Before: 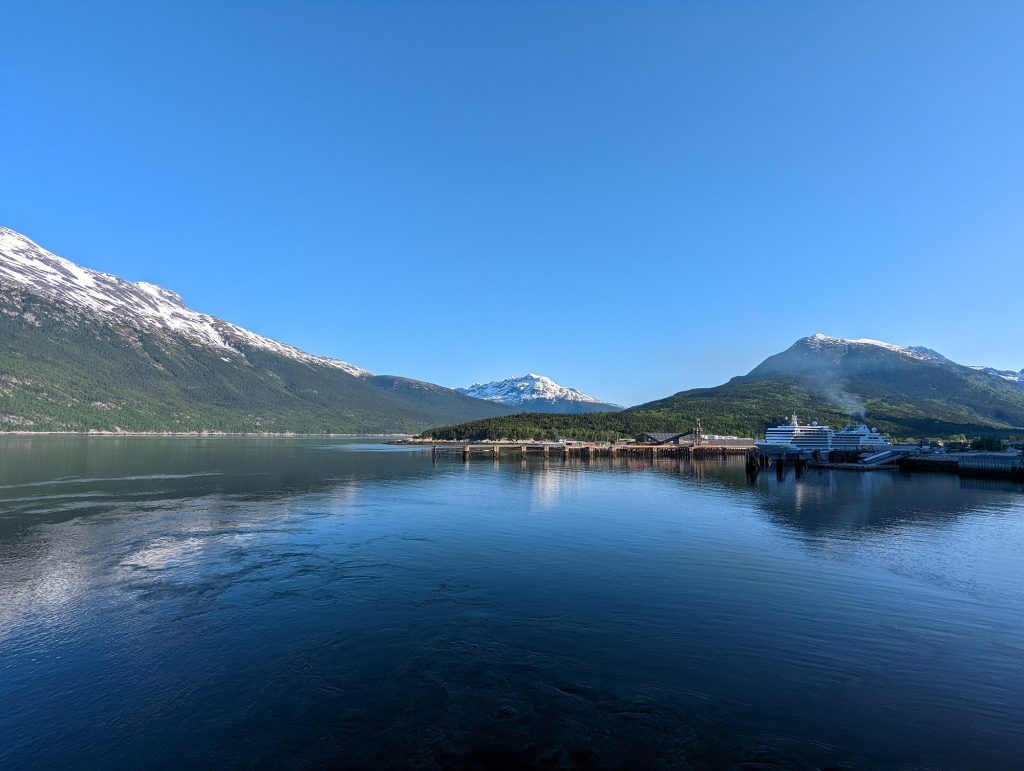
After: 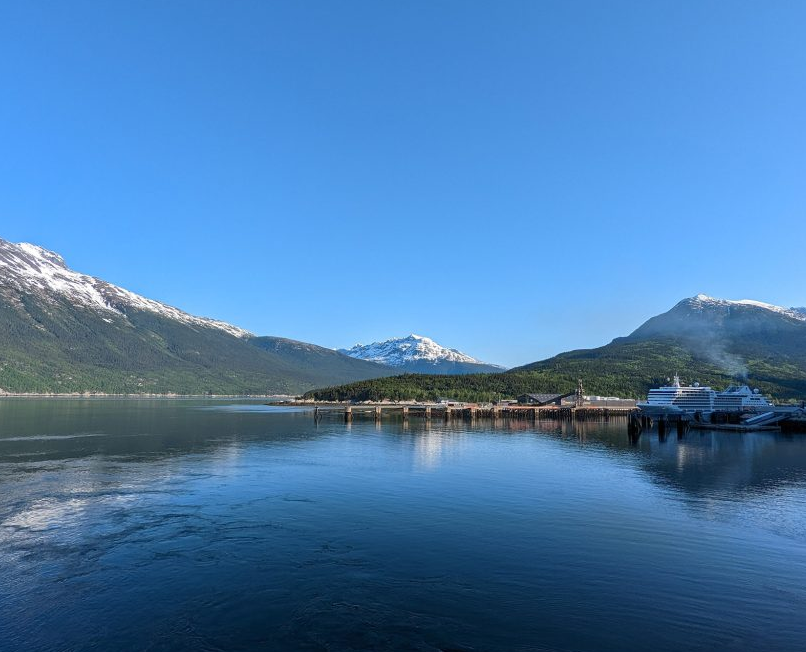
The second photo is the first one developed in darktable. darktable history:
crop: left 11.602%, top 5.065%, right 9.594%, bottom 10.29%
